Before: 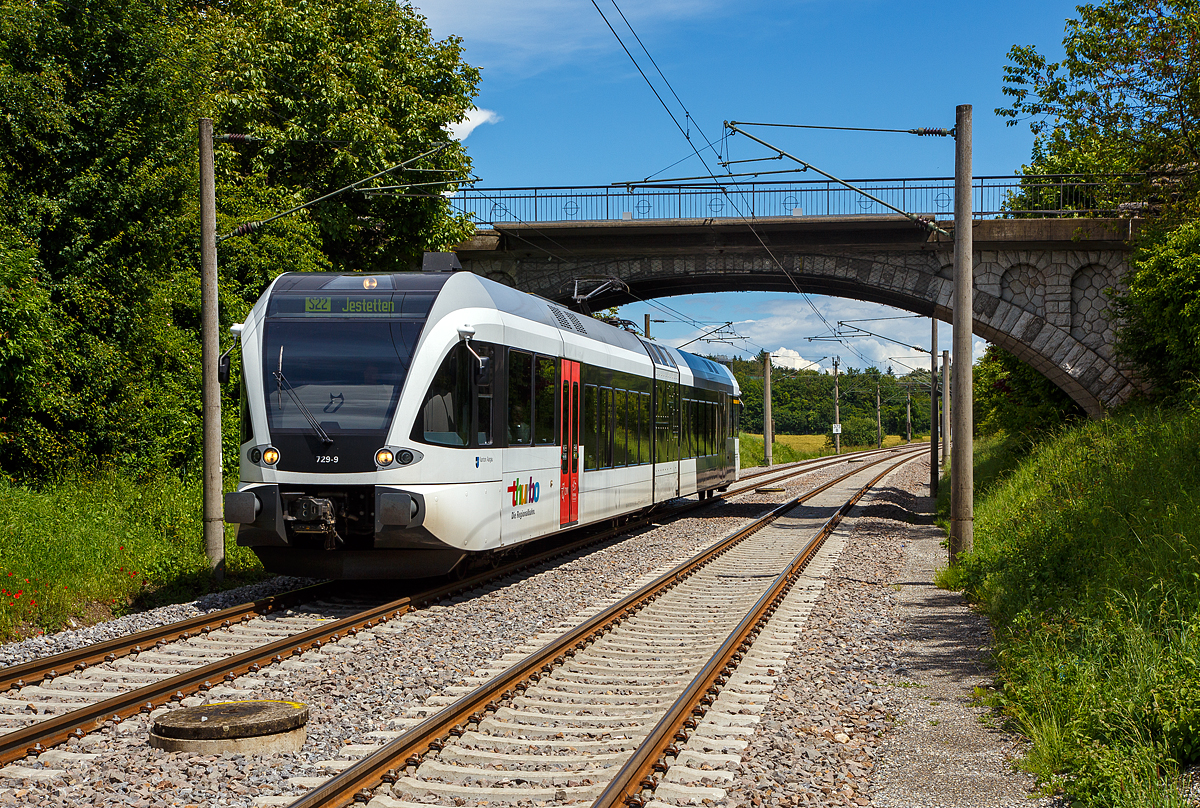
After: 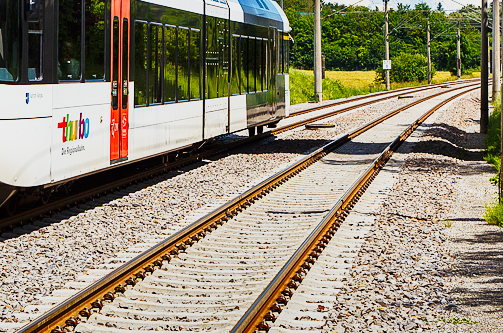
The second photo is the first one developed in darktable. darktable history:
crop: left 37.544%, top 45.061%, right 20.5%, bottom 13.662%
shadows and highlights: white point adjustment -3.82, highlights -63.72, soften with gaussian
base curve: curves: ch0 [(0, 0) (0.557, 0.834) (1, 1)], preserve colors none
tone curve: curves: ch0 [(0, 0) (0.114, 0.083) (0.291, 0.3) (0.447, 0.535) (0.602, 0.712) (0.772, 0.864) (0.999, 0.978)]; ch1 [(0, 0) (0.389, 0.352) (0.458, 0.433) (0.486, 0.474) (0.509, 0.505) (0.535, 0.541) (0.555, 0.557) (0.677, 0.724) (1, 1)]; ch2 [(0, 0) (0.369, 0.388) (0.449, 0.431) (0.501, 0.5) (0.528, 0.552) (0.561, 0.596) (0.697, 0.721) (1, 1)], preserve colors none
